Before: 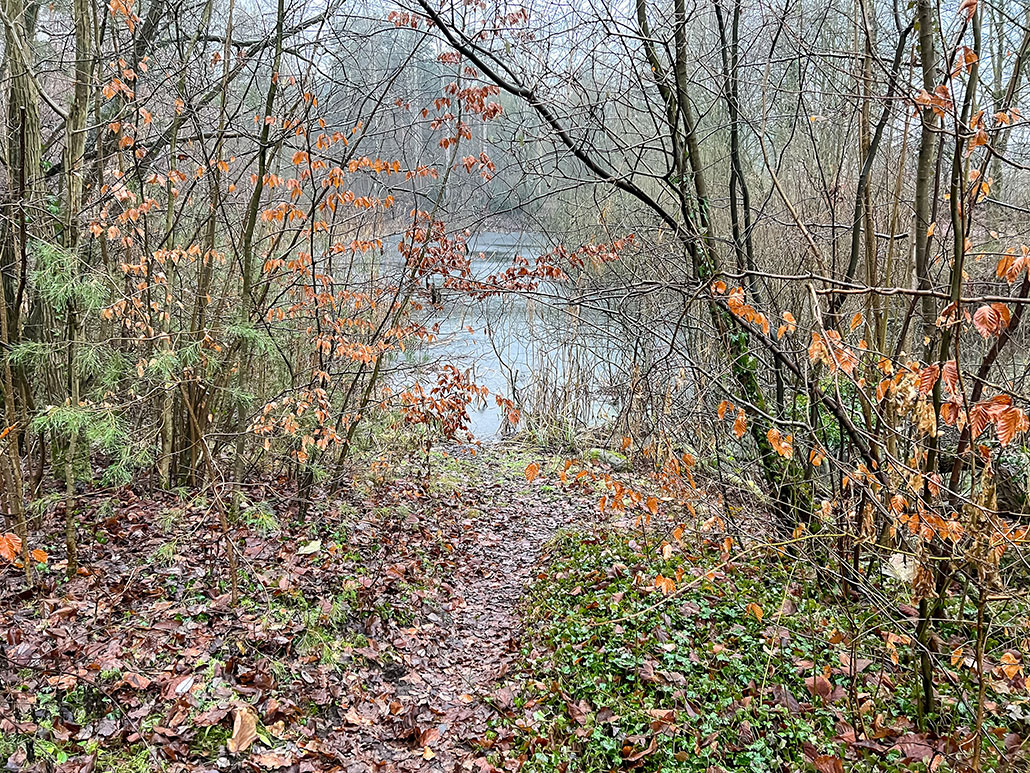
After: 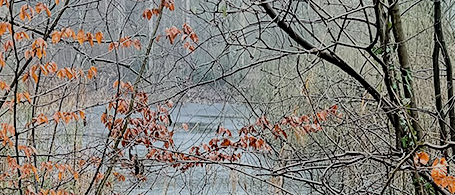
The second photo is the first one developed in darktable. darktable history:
filmic rgb: black relative exposure -6.65 EV, white relative exposure 4.56 EV, hardness 3.23
crop: left 28.92%, top 16.782%, right 26.846%, bottom 57.974%
